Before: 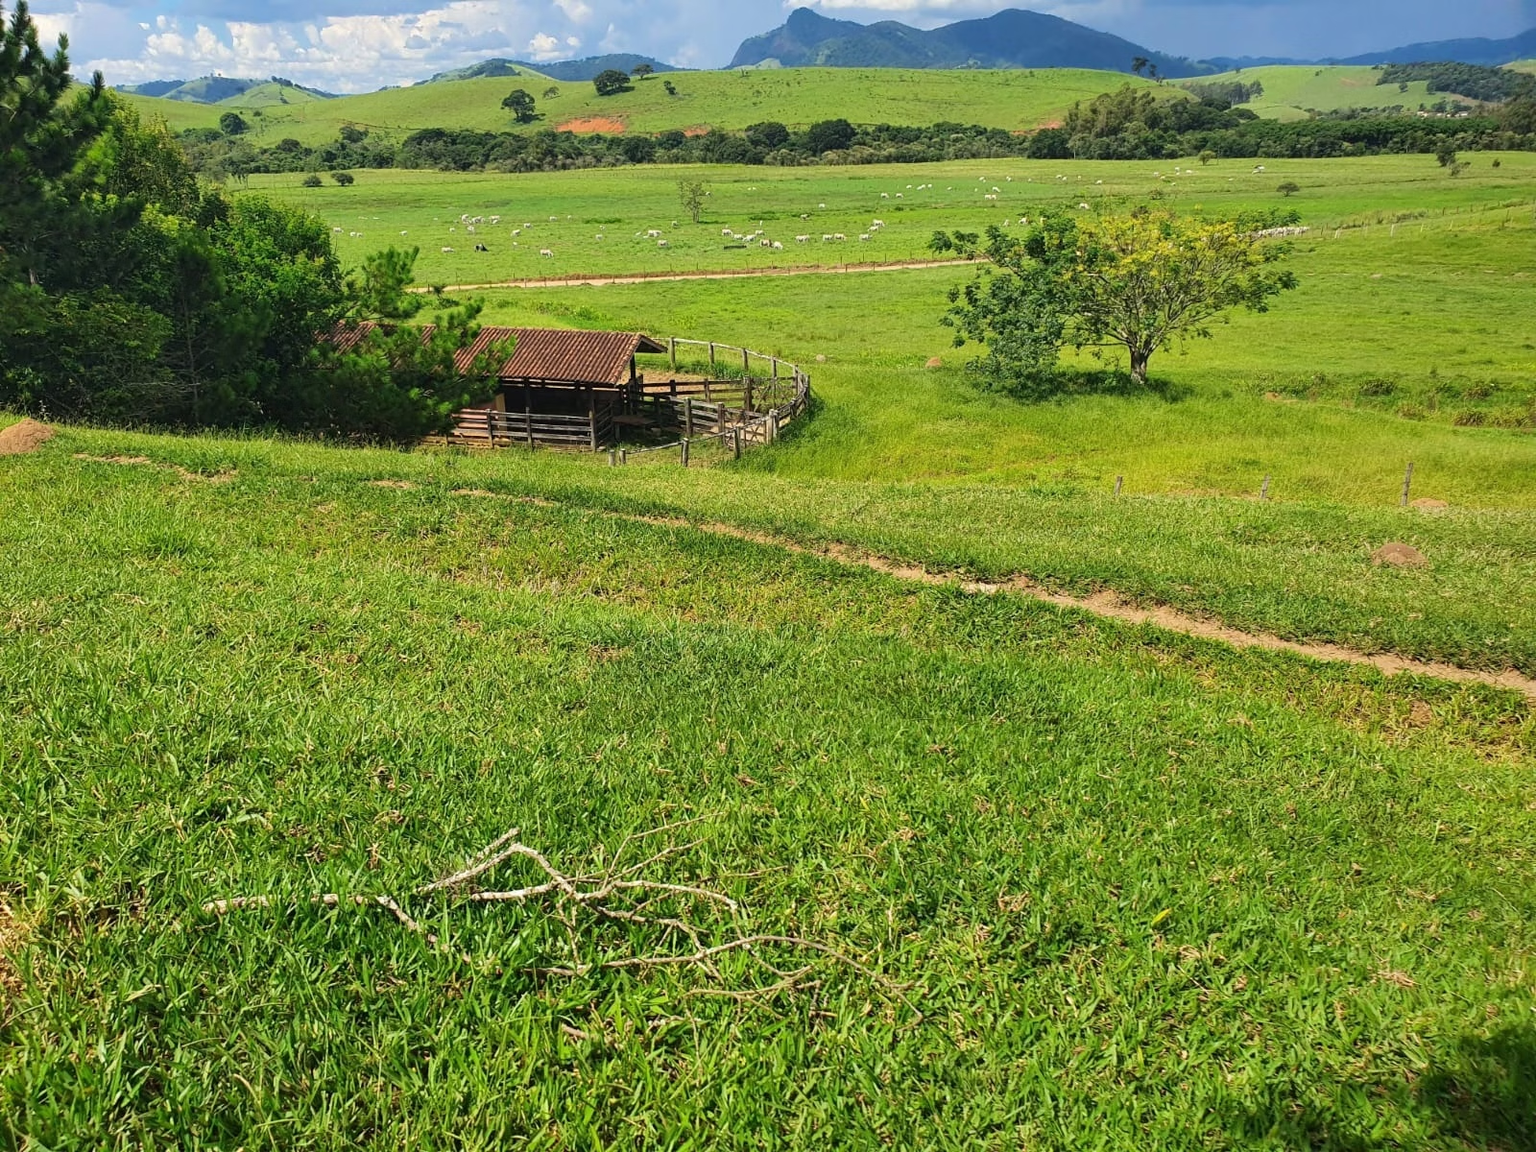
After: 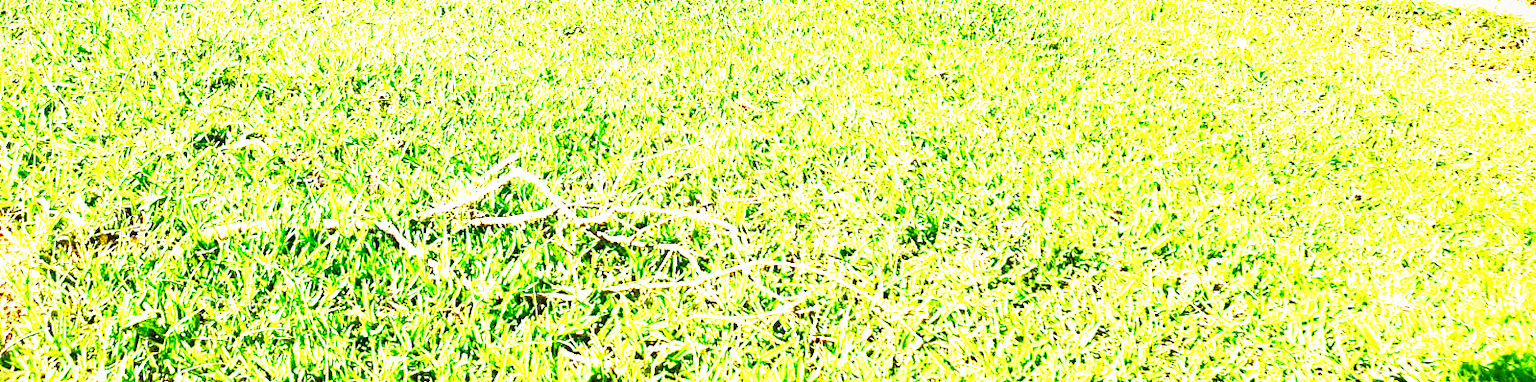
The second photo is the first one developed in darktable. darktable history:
levels: levels [0, 0.281, 0.562]
crop and rotate: top 58.632%, bottom 8.183%
velvia: on, module defaults
vignetting: fall-off start 98.26%, fall-off radius 99.81%, width/height ratio 1.425
haze removal: compatibility mode true, adaptive false
exposure: exposure 0.299 EV, compensate highlight preservation false
base curve: curves: ch0 [(0, 0) (0.028, 0.03) (0.121, 0.232) (0.46, 0.748) (0.859, 0.968) (1, 1)], preserve colors none
